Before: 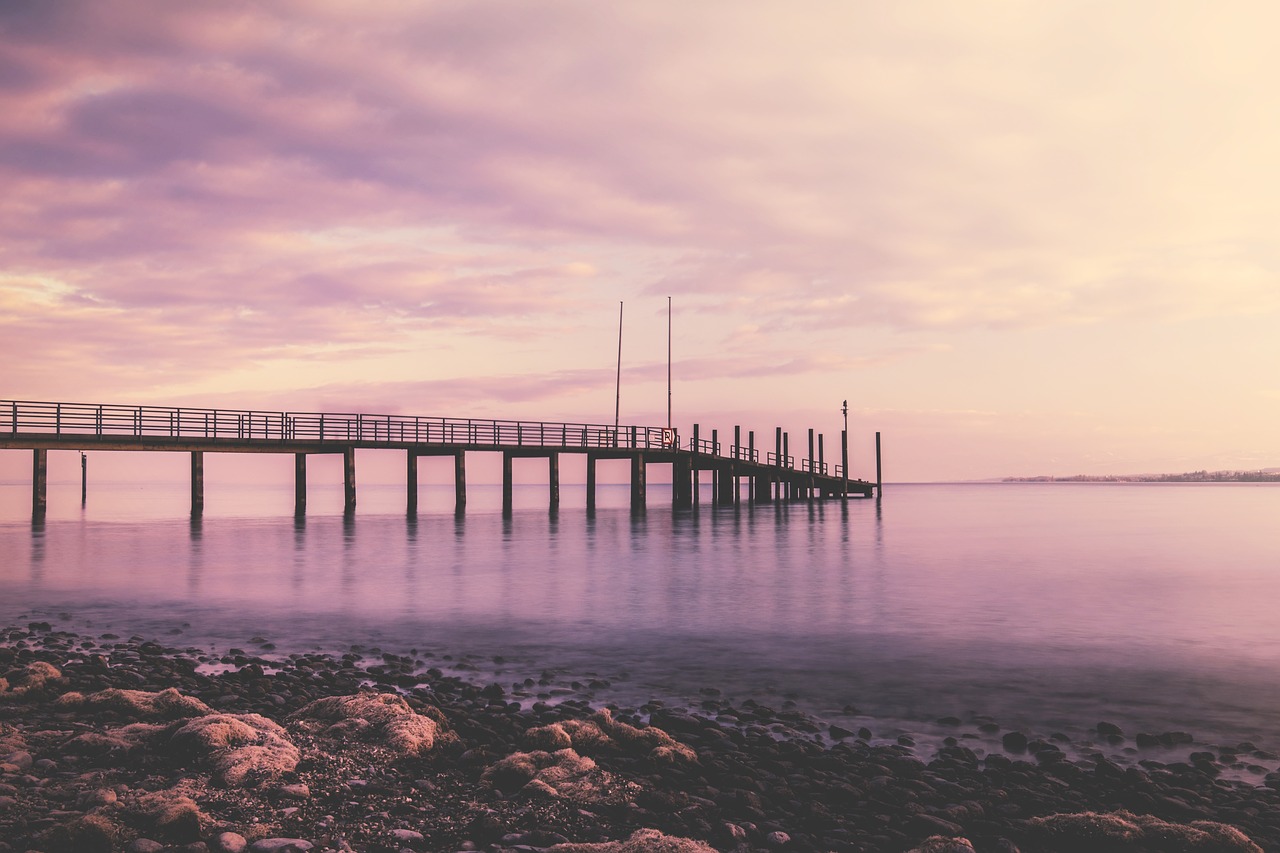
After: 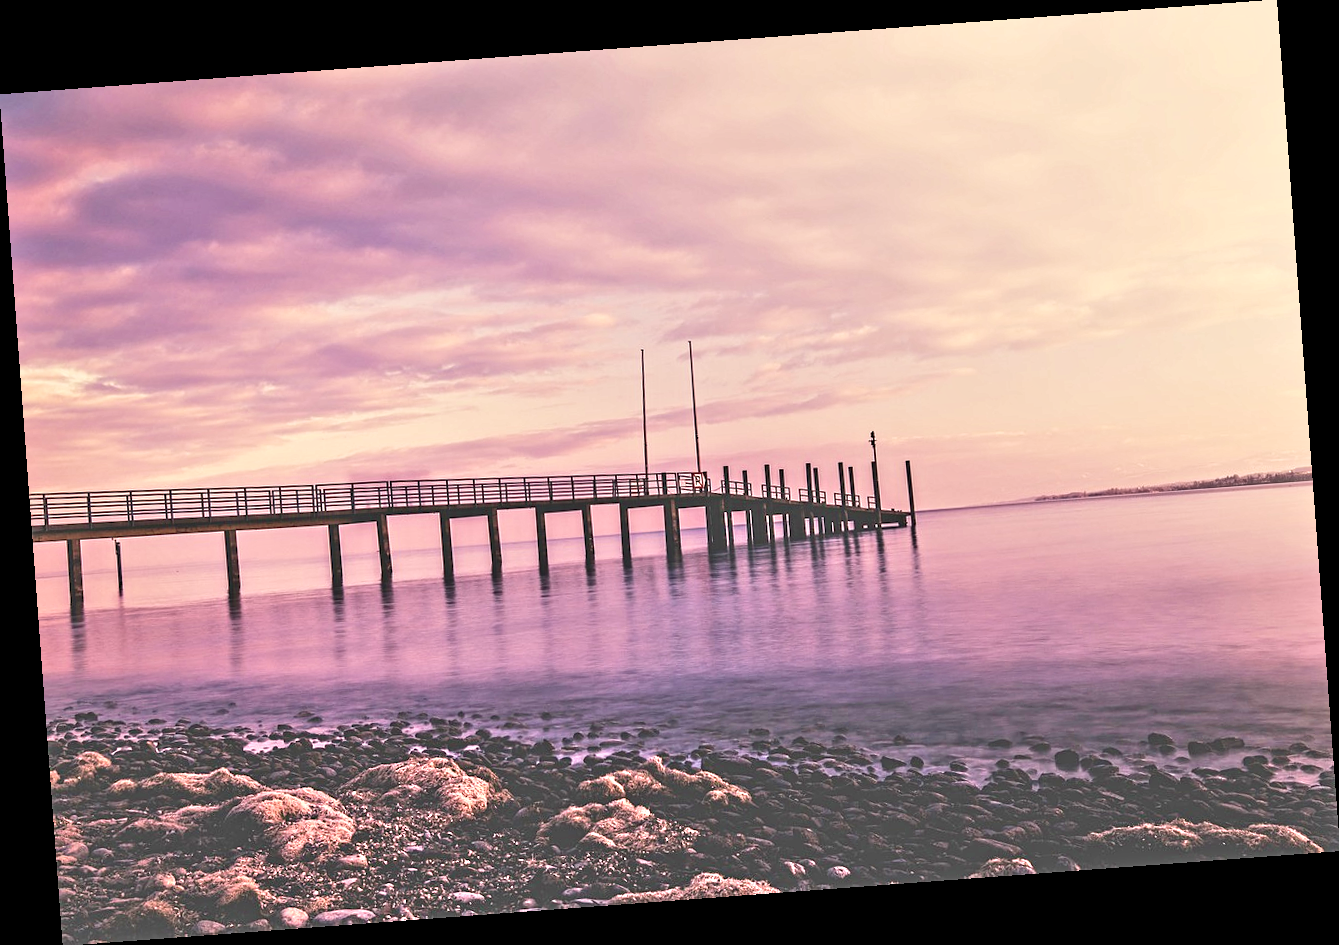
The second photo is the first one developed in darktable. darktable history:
velvia: on, module defaults
rotate and perspective: rotation -4.25°, automatic cropping off
tone equalizer: -7 EV 0.15 EV, -6 EV 0.6 EV, -5 EV 1.15 EV, -4 EV 1.33 EV, -3 EV 1.15 EV, -2 EV 0.6 EV, -1 EV 0.15 EV, mask exposure compensation -0.5 EV
contrast equalizer: octaves 7, y [[0.5, 0.542, 0.583, 0.625, 0.667, 0.708], [0.5 ×6], [0.5 ×6], [0 ×6], [0 ×6]]
